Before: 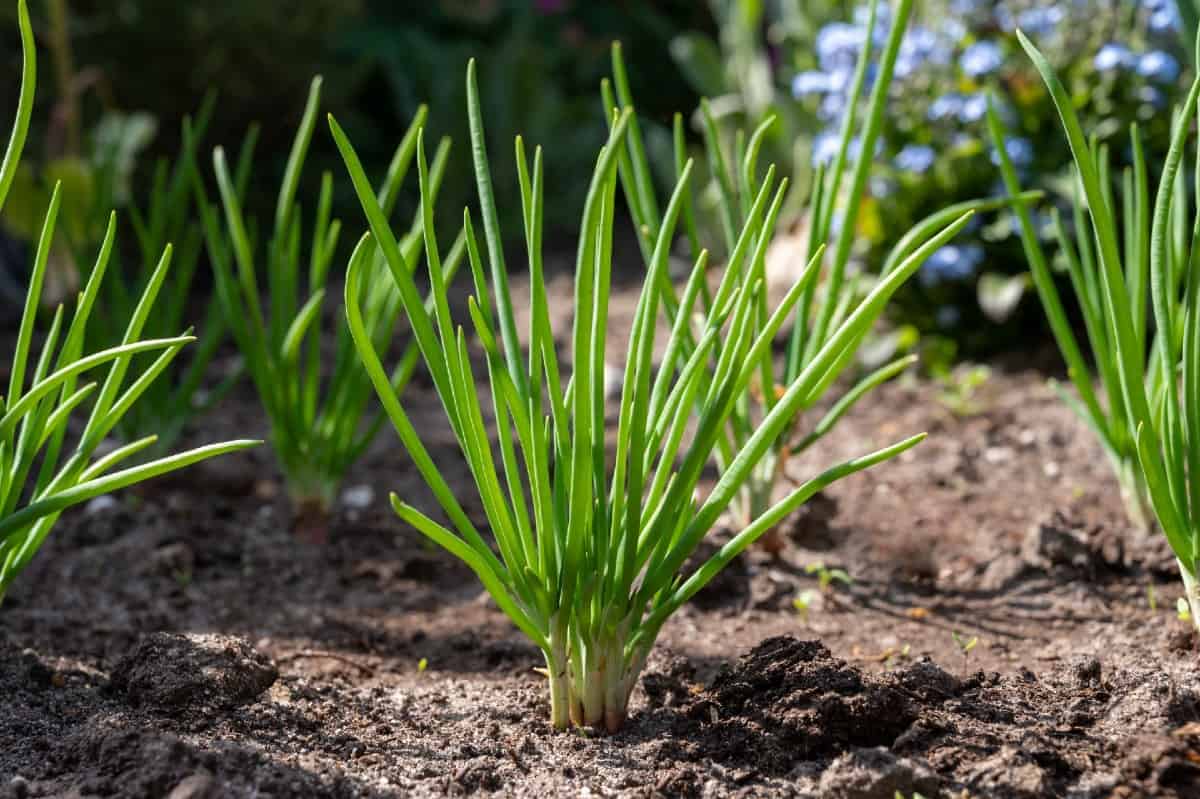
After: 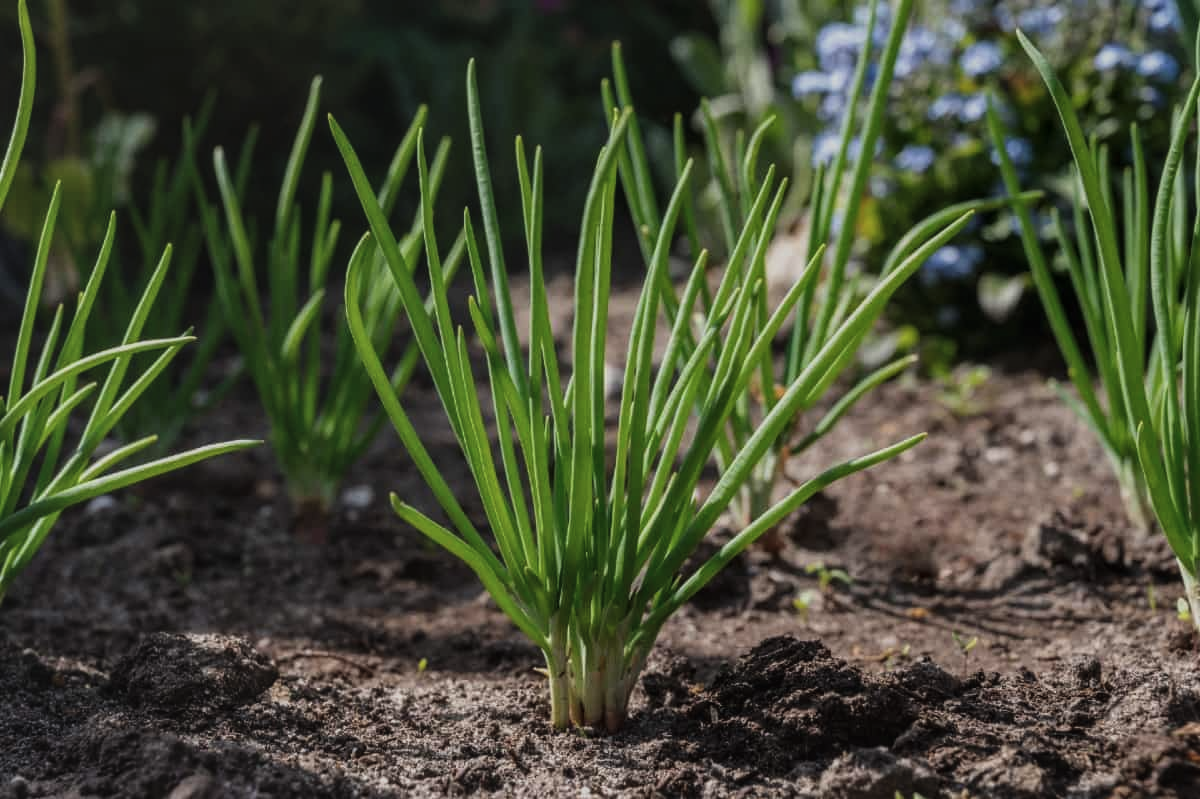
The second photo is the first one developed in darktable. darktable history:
exposure: black level correction -0.016, exposure -1.018 EV, compensate highlight preservation false
local contrast: detail 140%
